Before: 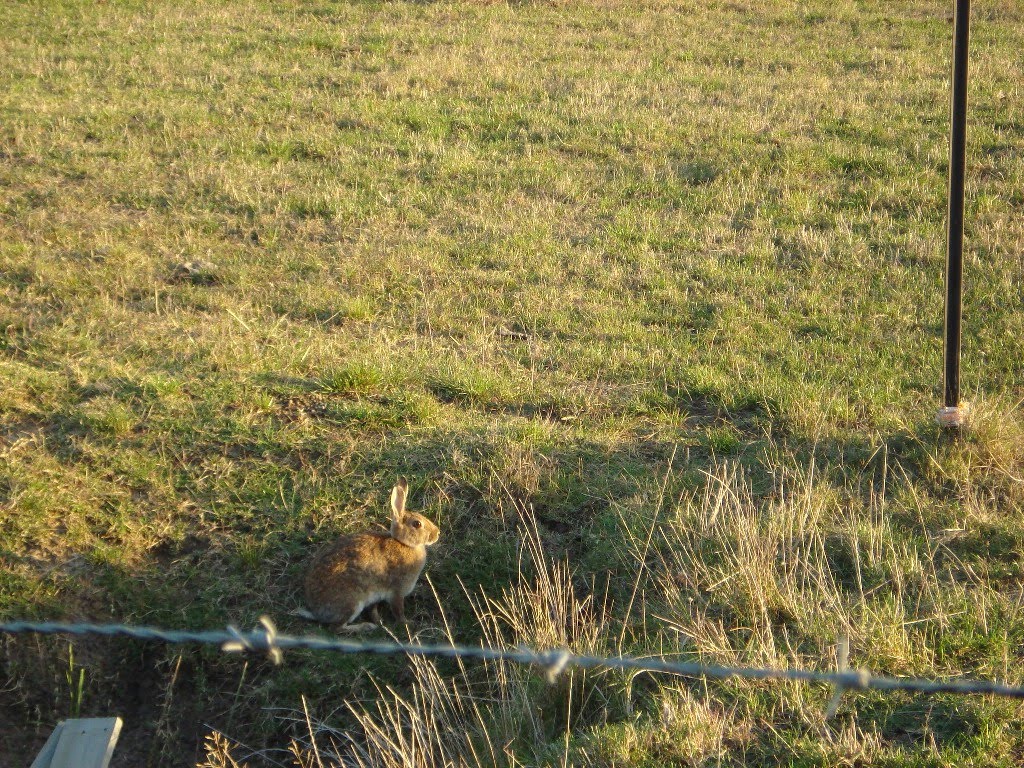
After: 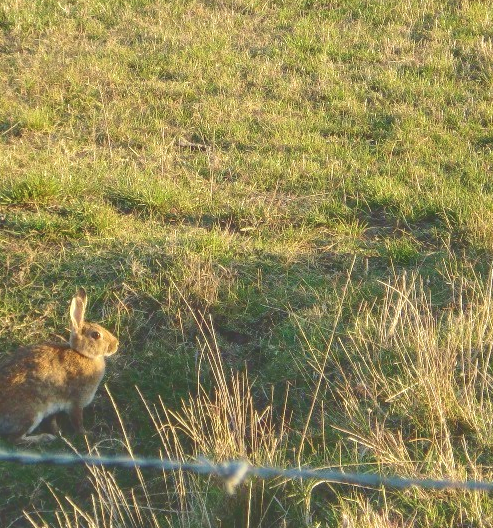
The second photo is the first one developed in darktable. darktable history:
velvia: strength 14.64%
local contrast: on, module defaults
crop: left 31.407%, top 24.675%, right 20.413%, bottom 6.528%
tone curve: curves: ch0 [(0, 0) (0.003, 0.264) (0.011, 0.264) (0.025, 0.265) (0.044, 0.269) (0.069, 0.273) (0.1, 0.28) (0.136, 0.292) (0.177, 0.309) (0.224, 0.336) (0.277, 0.371) (0.335, 0.412) (0.399, 0.469) (0.468, 0.533) (0.543, 0.595) (0.623, 0.66) (0.709, 0.73) (0.801, 0.8) (0.898, 0.854) (1, 1)], color space Lab, independent channels, preserve colors none
